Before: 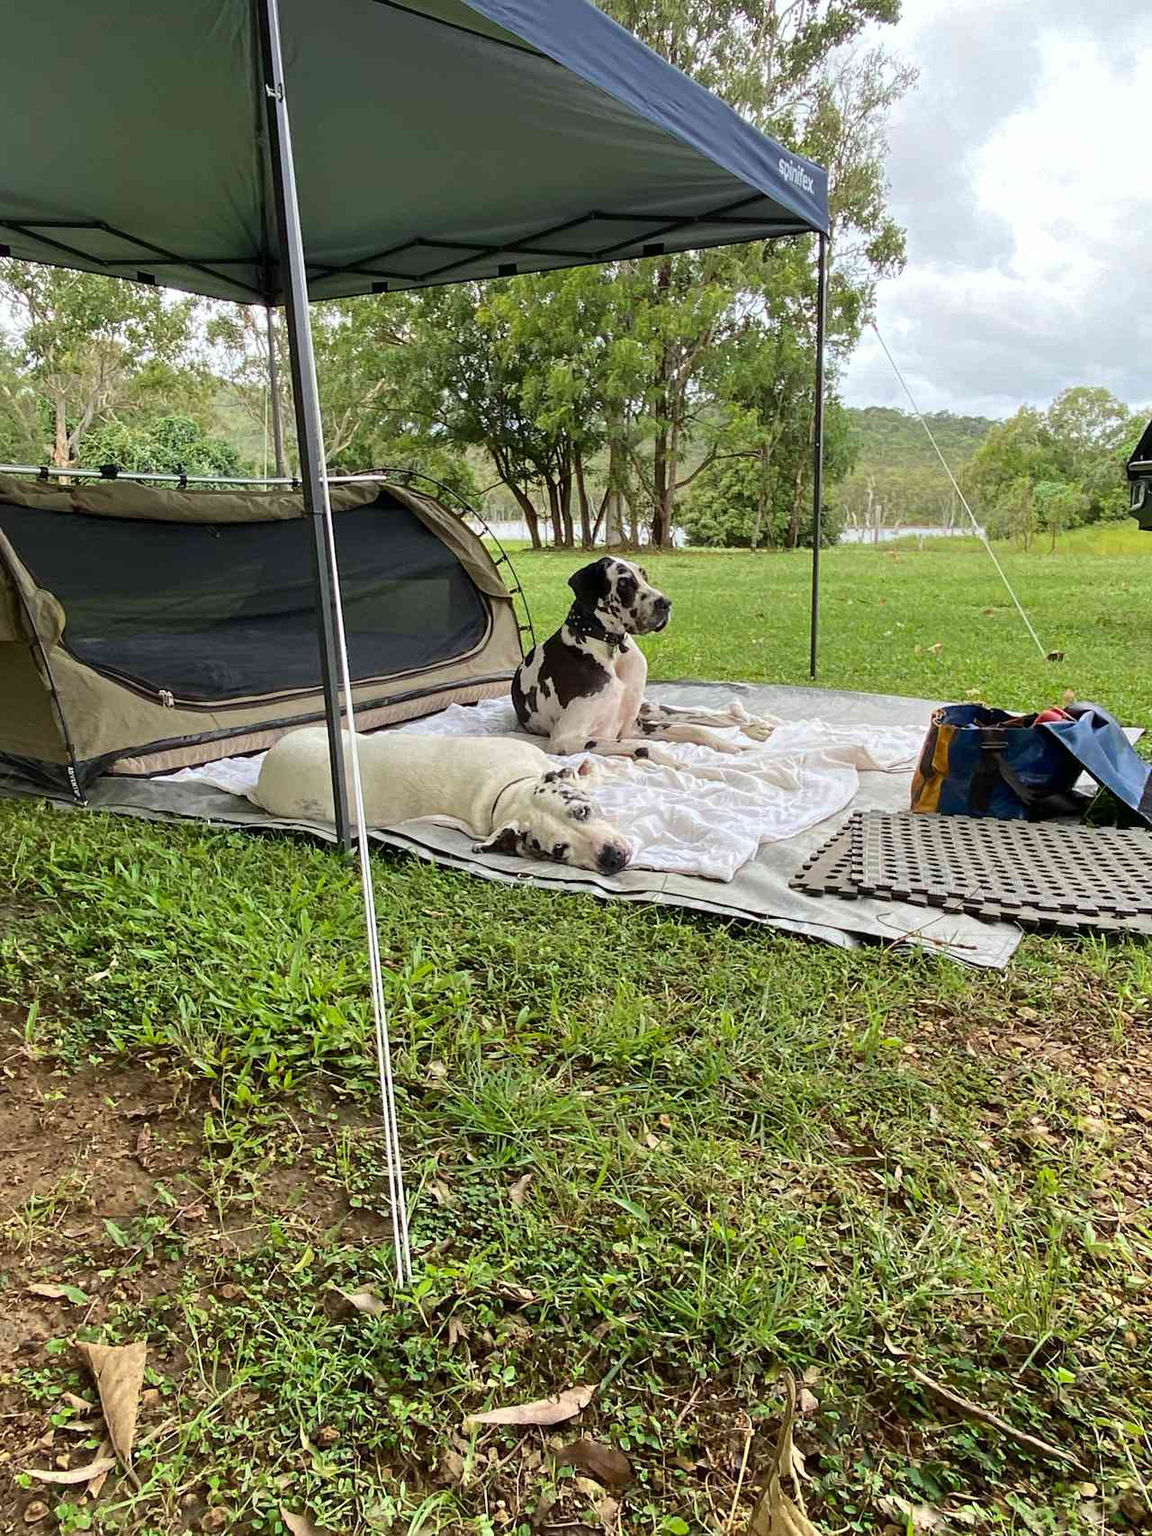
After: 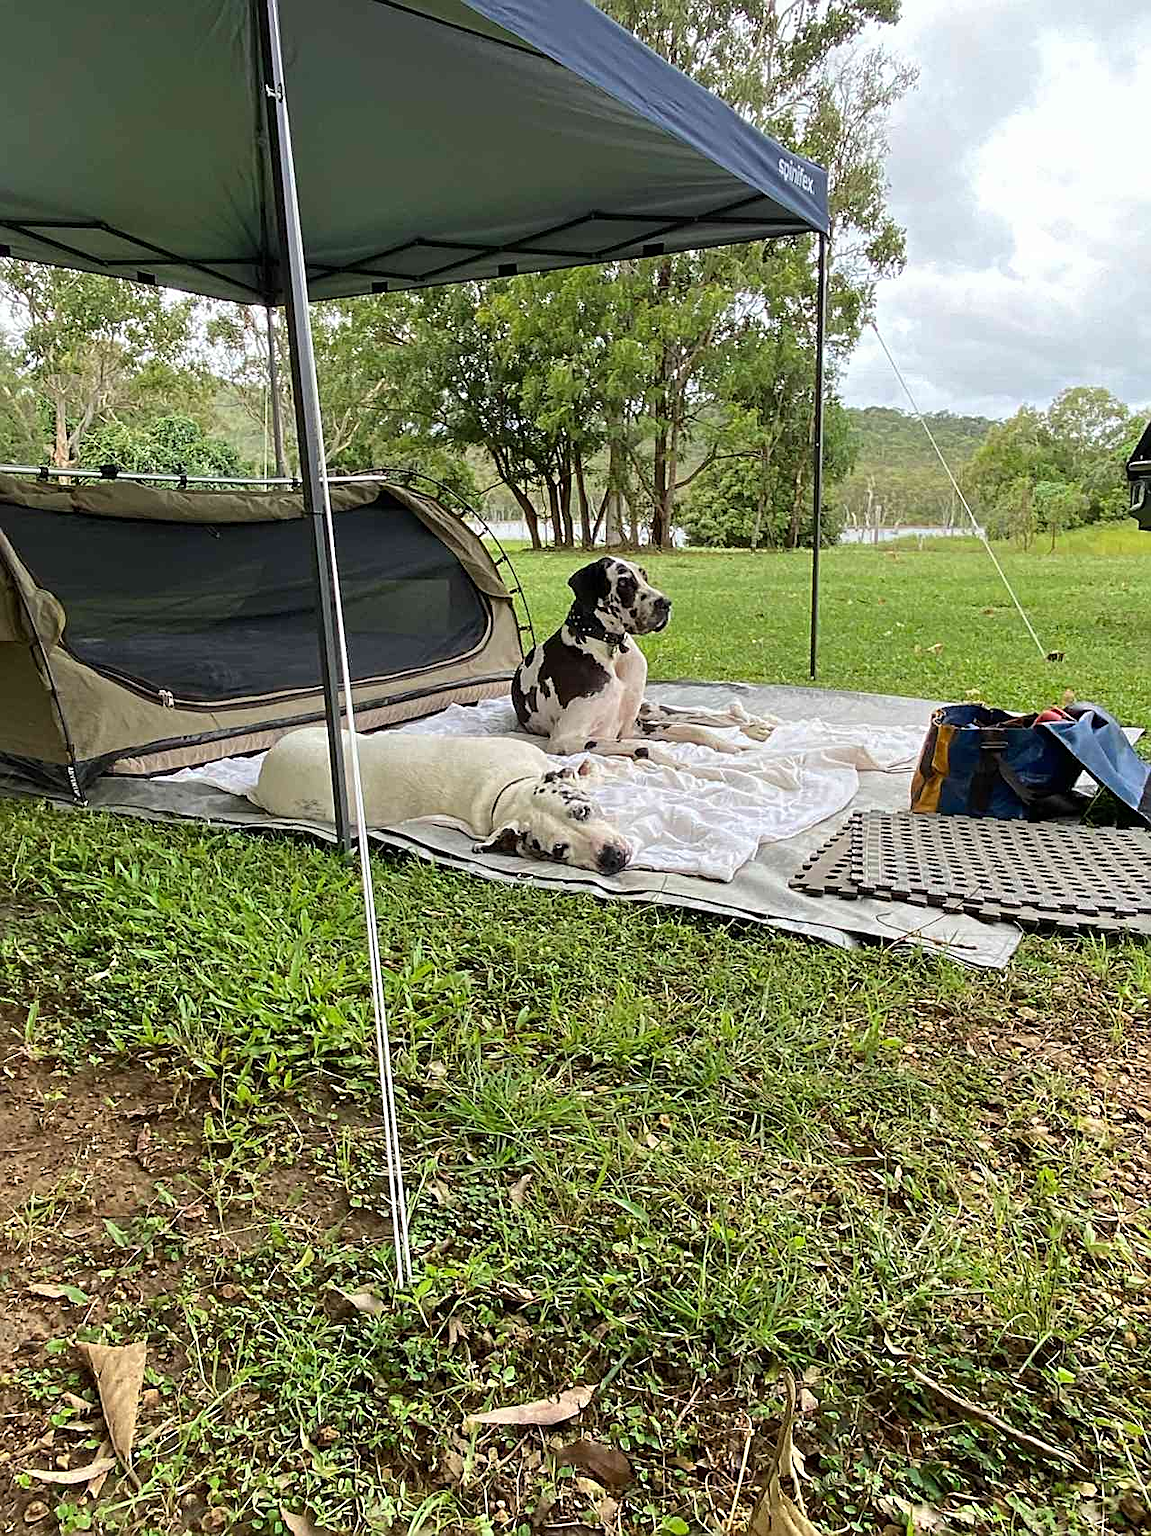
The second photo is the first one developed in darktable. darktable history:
sharpen: amount 0.583
